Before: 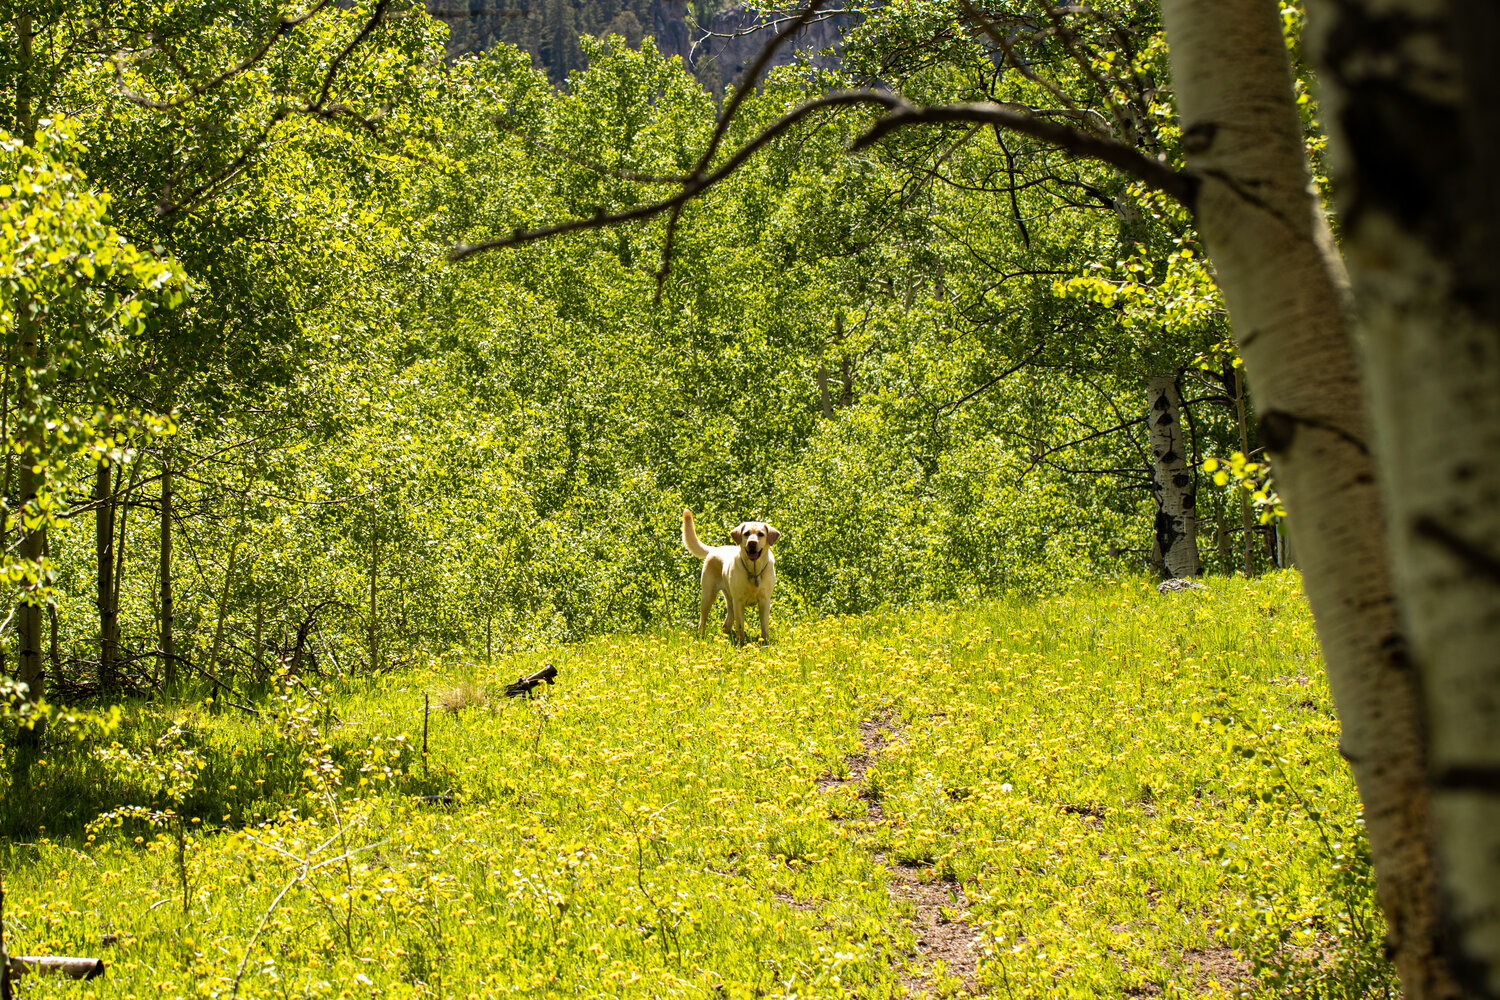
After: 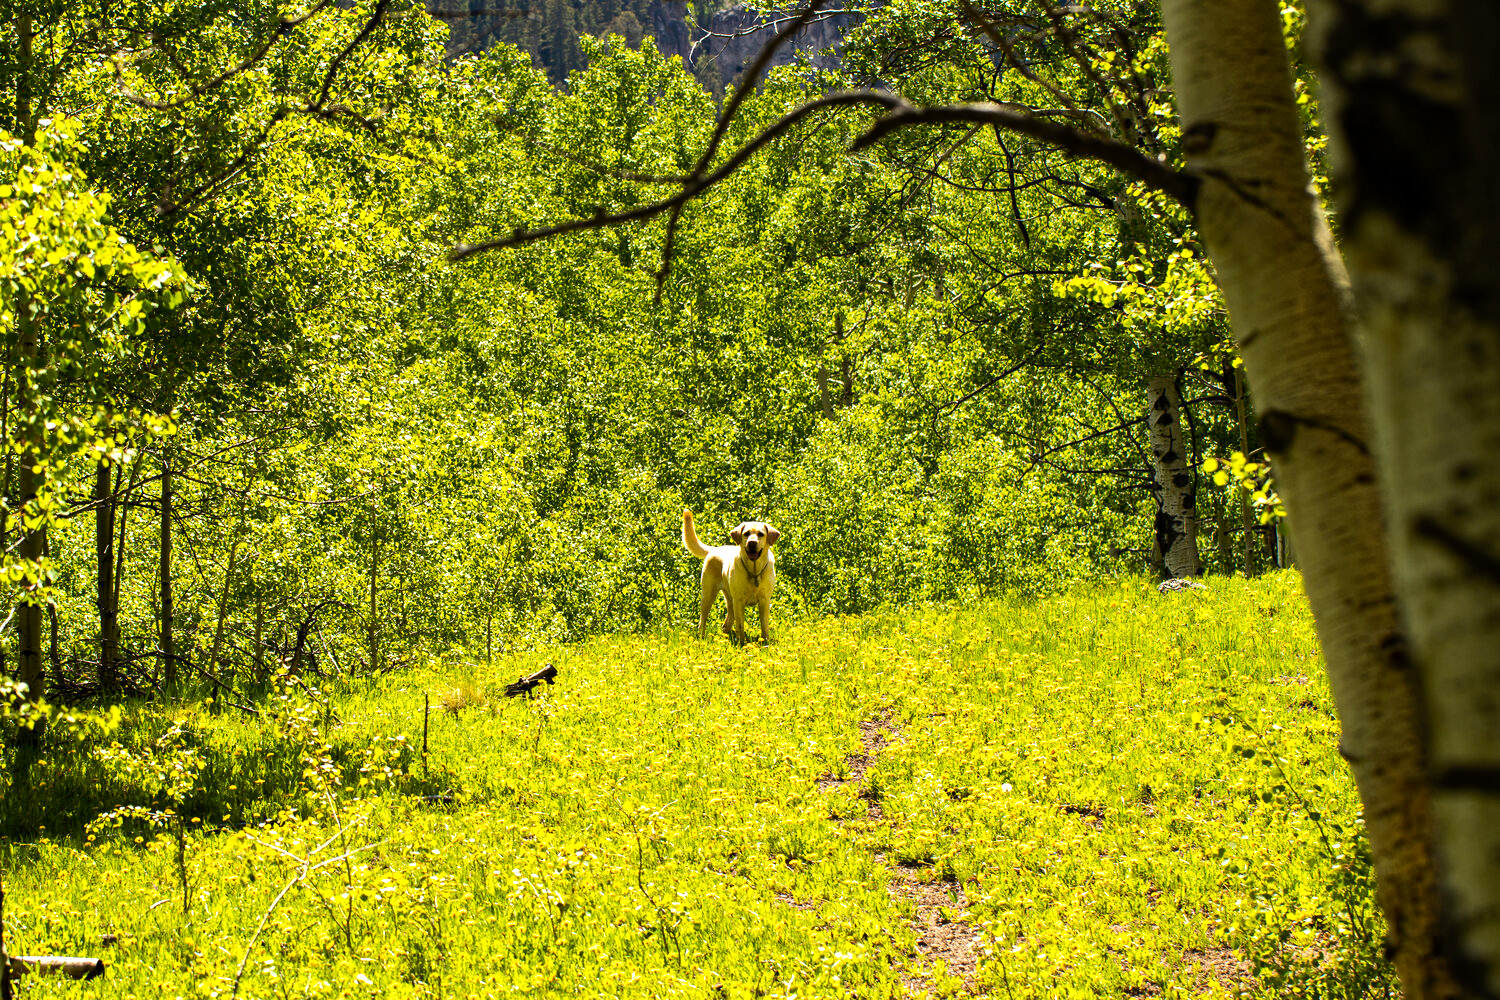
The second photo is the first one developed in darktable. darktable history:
tone equalizer: -8 EV -0.417 EV, -7 EV -0.389 EV, -6 EV -0.333 EV, -5 EV -0.222 EV, -3 EV 0.222 EV, -2 EV 0.333 EV, -1 EV 0.389 EV, +0 EV 0.417 EV, edges refinement/feathering 500, mask exposure compensation -1.57 EV, preserve details no
exposure: compensate highlight preservation false
color balance rgb: perceptual saturation grading › global saturation 20%, global vibrance 20%
